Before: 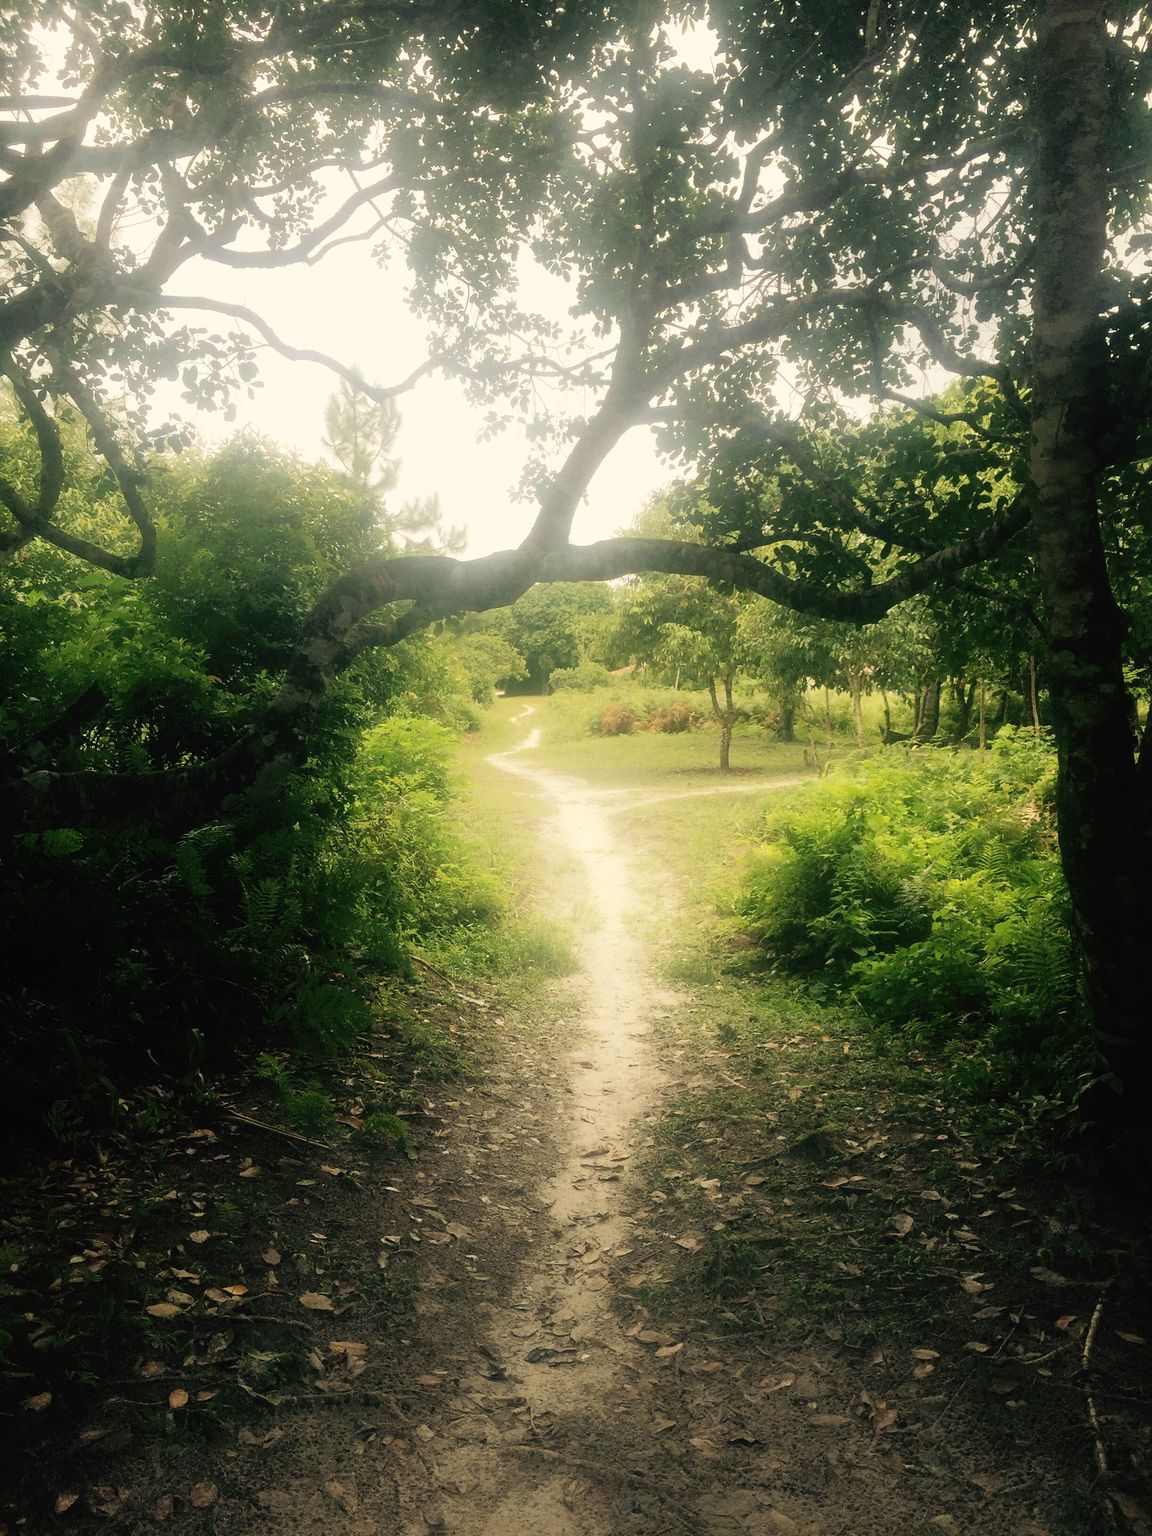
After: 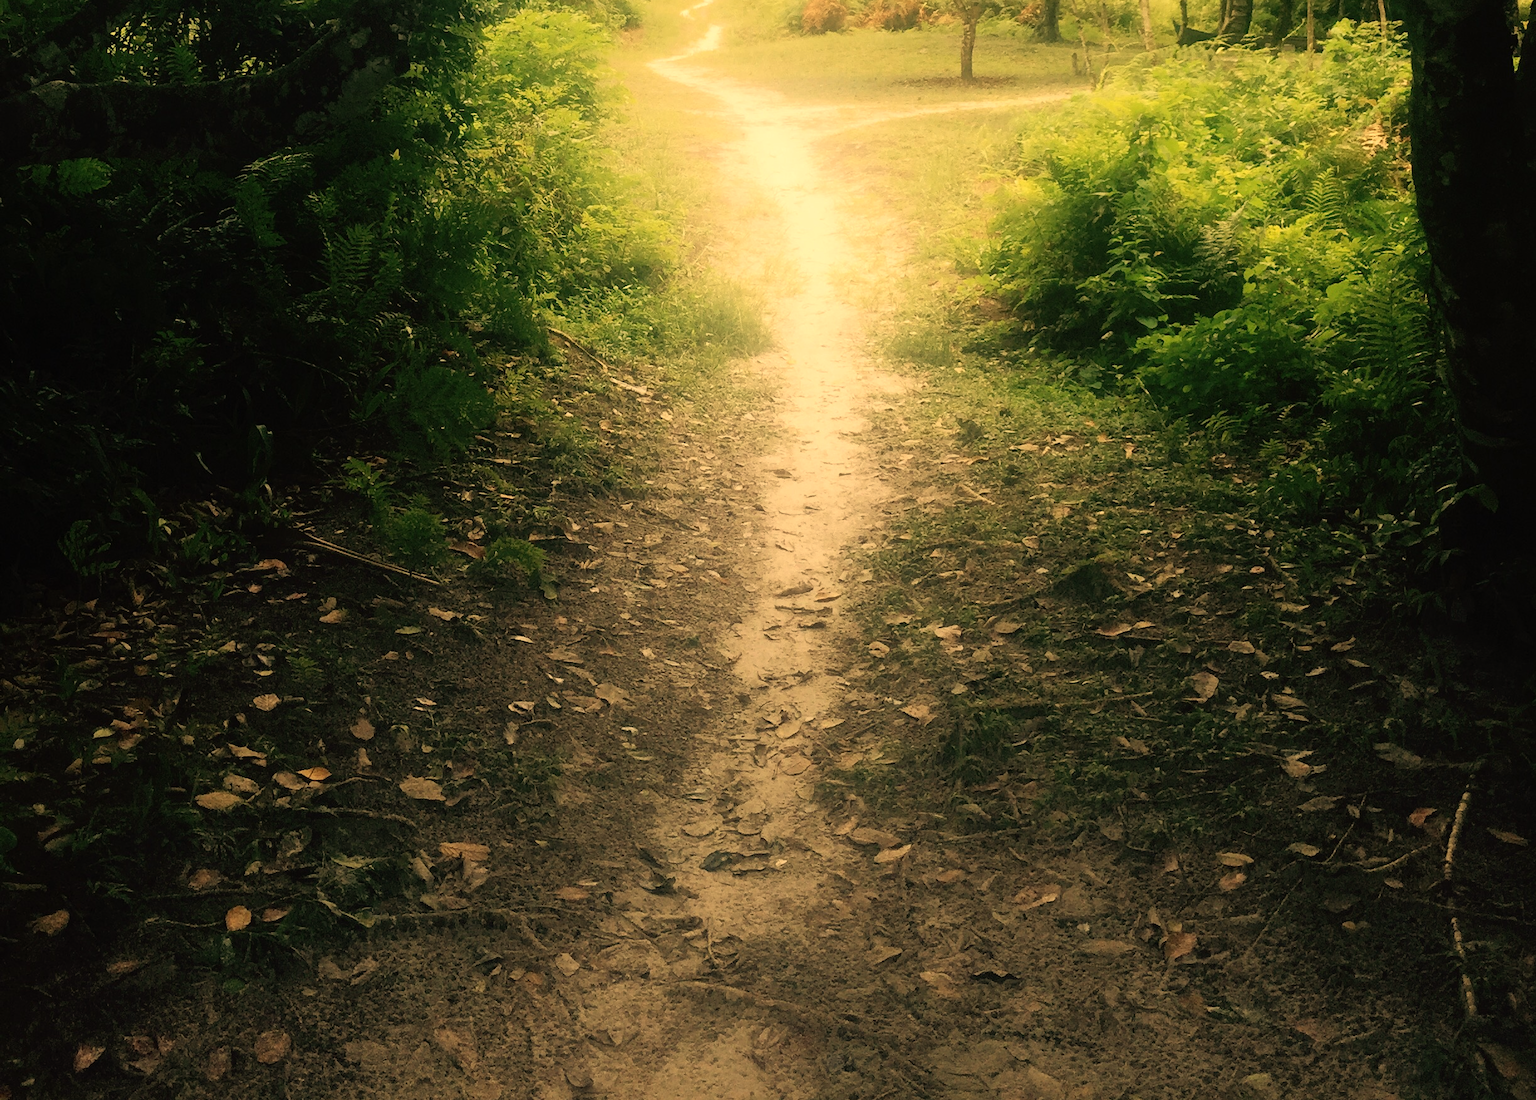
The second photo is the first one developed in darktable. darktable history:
crop and rotate: top 46.237%
white balance: red 1.123, blue 0.83
color balance: mode lift, gamma, gain (sRGB)
